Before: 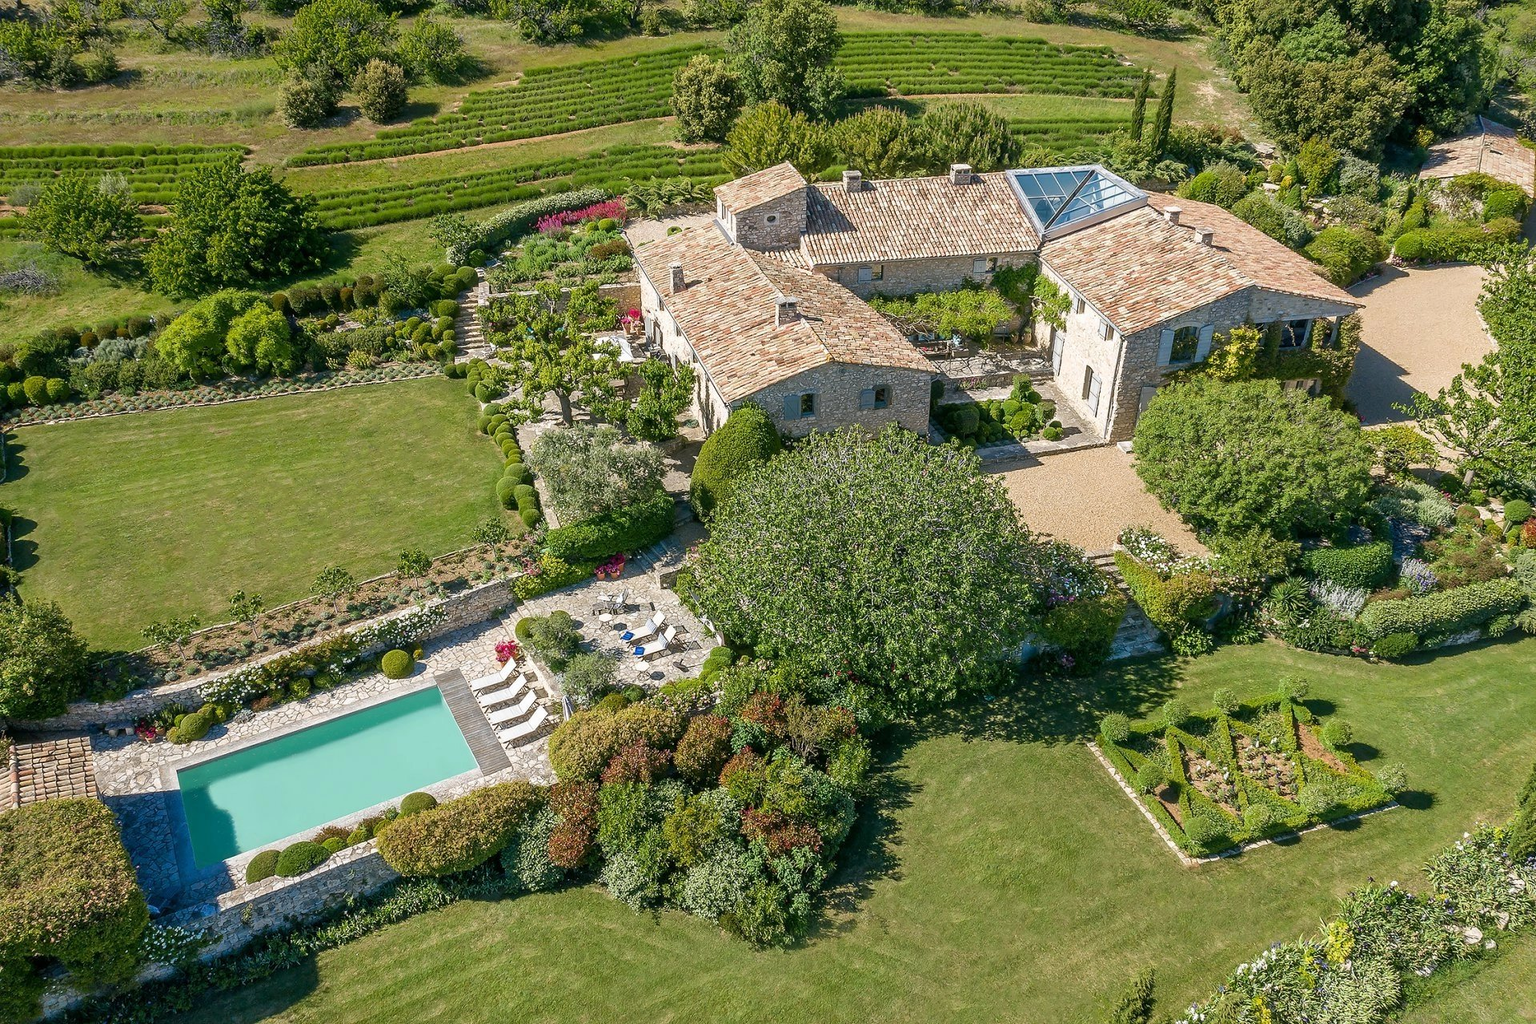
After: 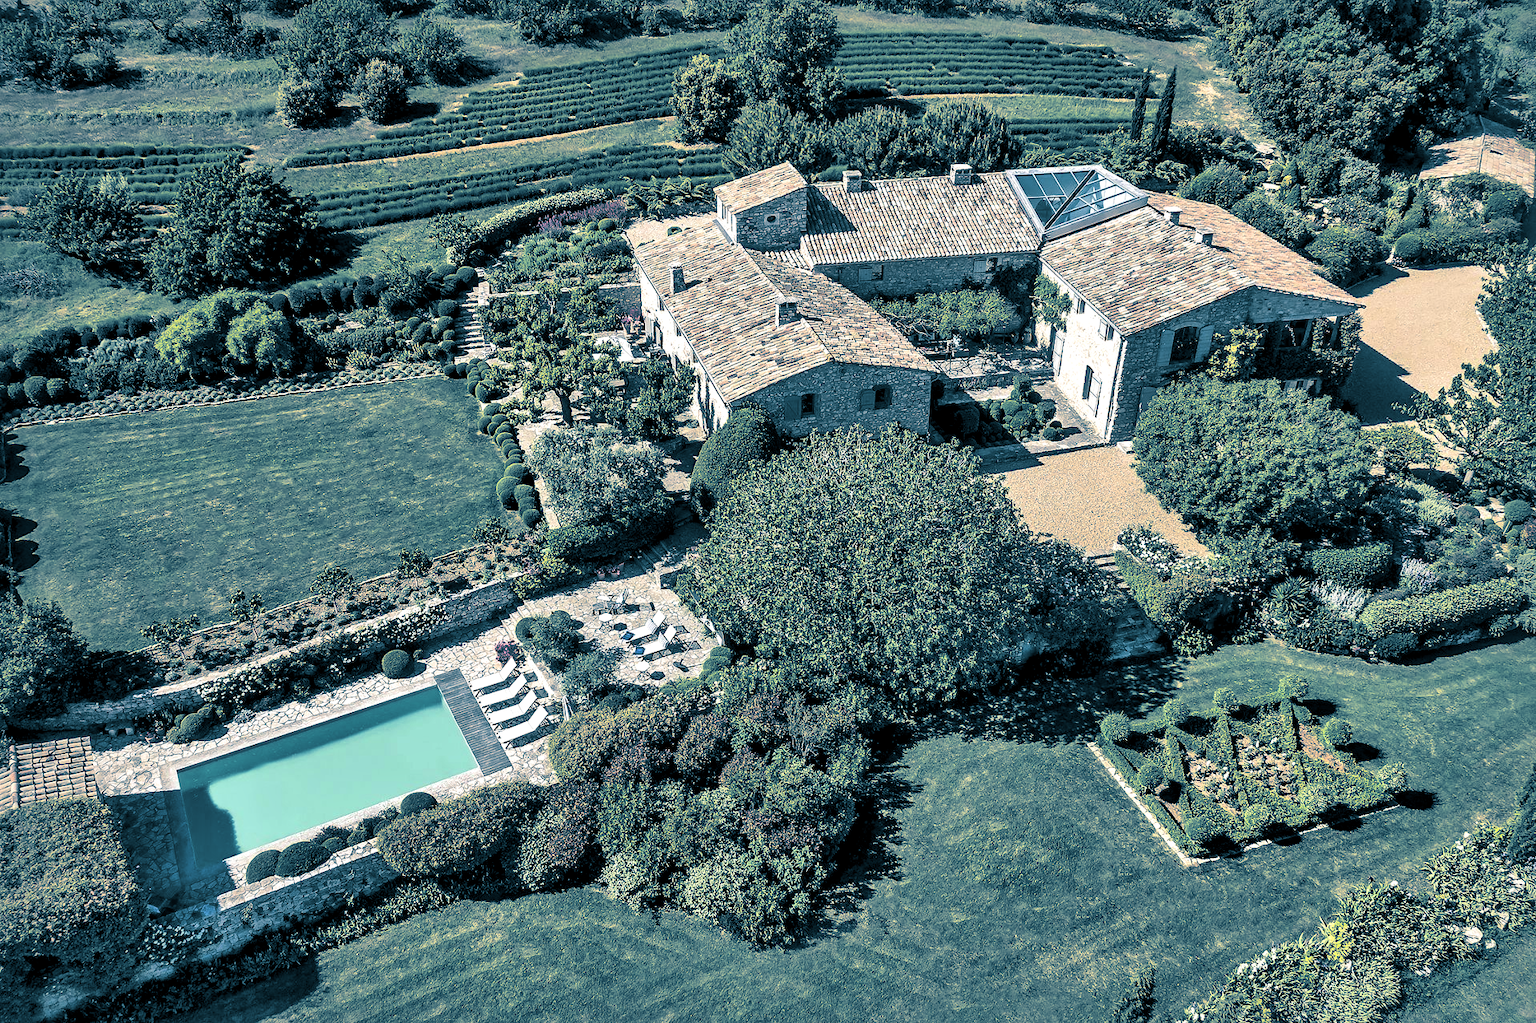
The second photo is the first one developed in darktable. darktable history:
local contrast: mode bilateral grid, contrast 44, coarseness 69, detail 214%, midtone range 0.2
split-toning: shadows › hue 212.4°, balance -70
shadows and highlights: on, module defaults
